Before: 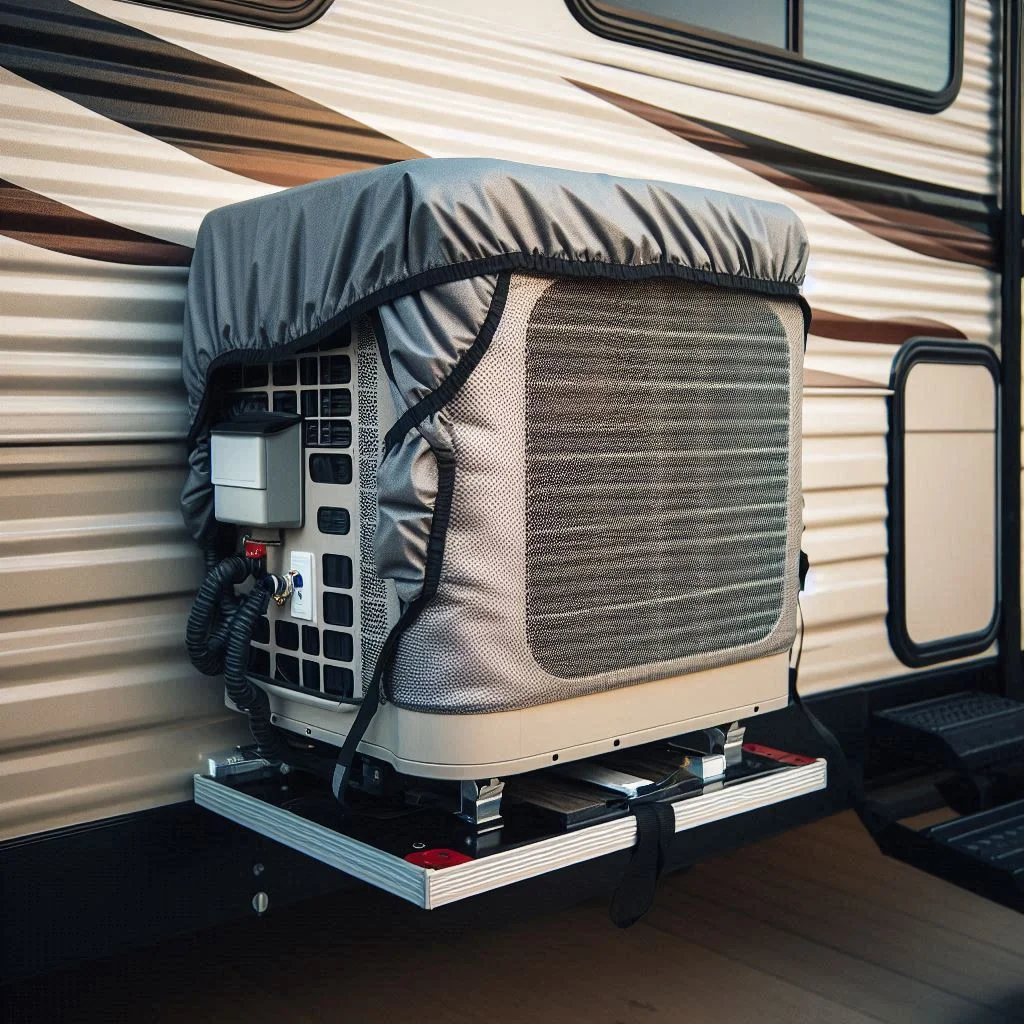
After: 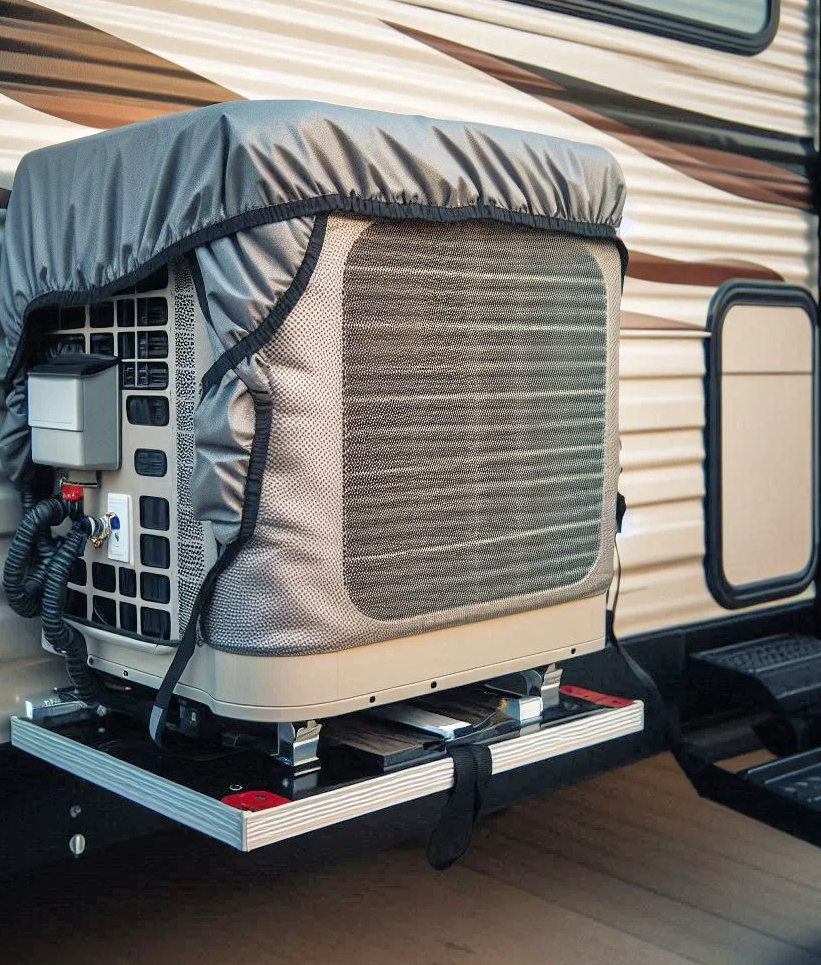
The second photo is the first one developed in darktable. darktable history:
crop and rotate: left 17.959%, top 5.733%, right 1.809%
tone equalizer: -7 EV 0.162 EV, -6 EV 0.567 EV, -5 EV 1.18 EV, -4 EV 1.31 EV, -3 EV 1.17 EV, -2 EV 0.6 EV, -1 EV 0.149 EV
